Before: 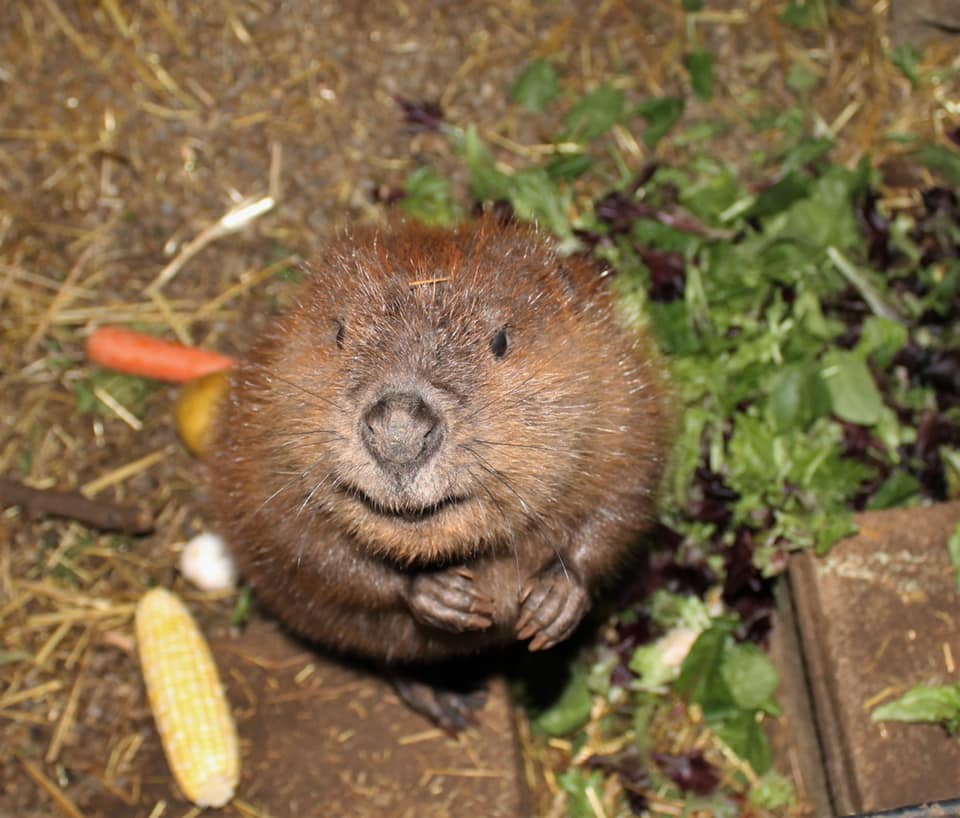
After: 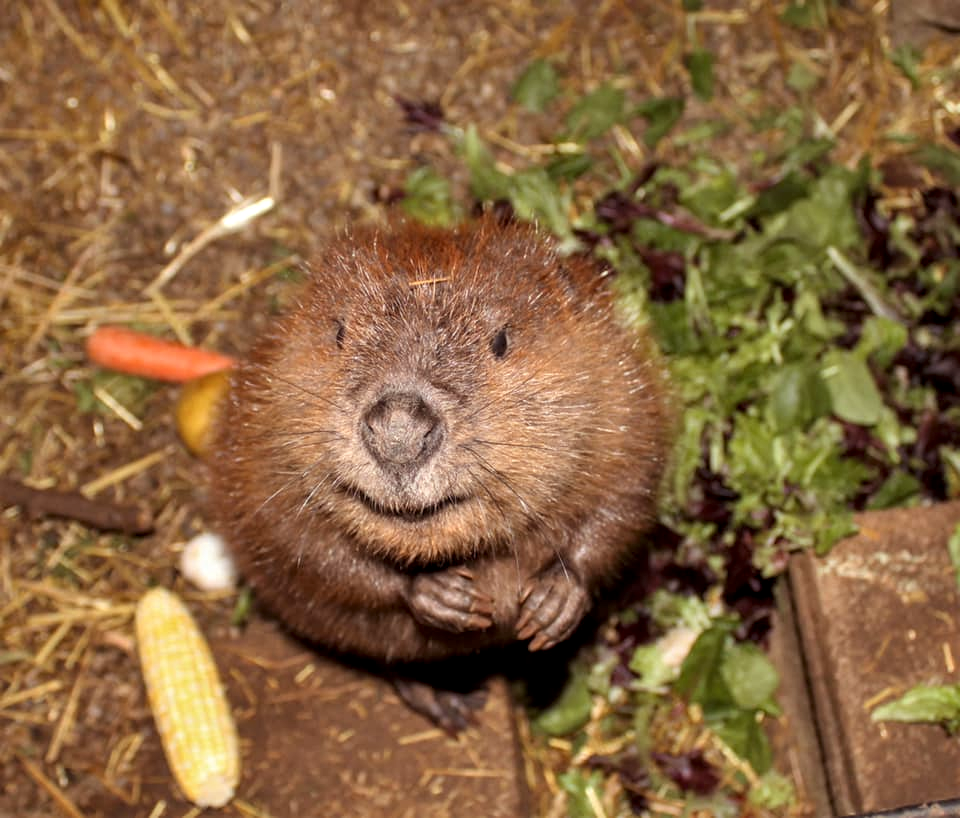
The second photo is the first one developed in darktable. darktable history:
local contrast: on, module defaults
color balance rgb: power › chroma 1.568%, power › hue 26.63°, perceptual saturation grading › global saturation -0.103%
